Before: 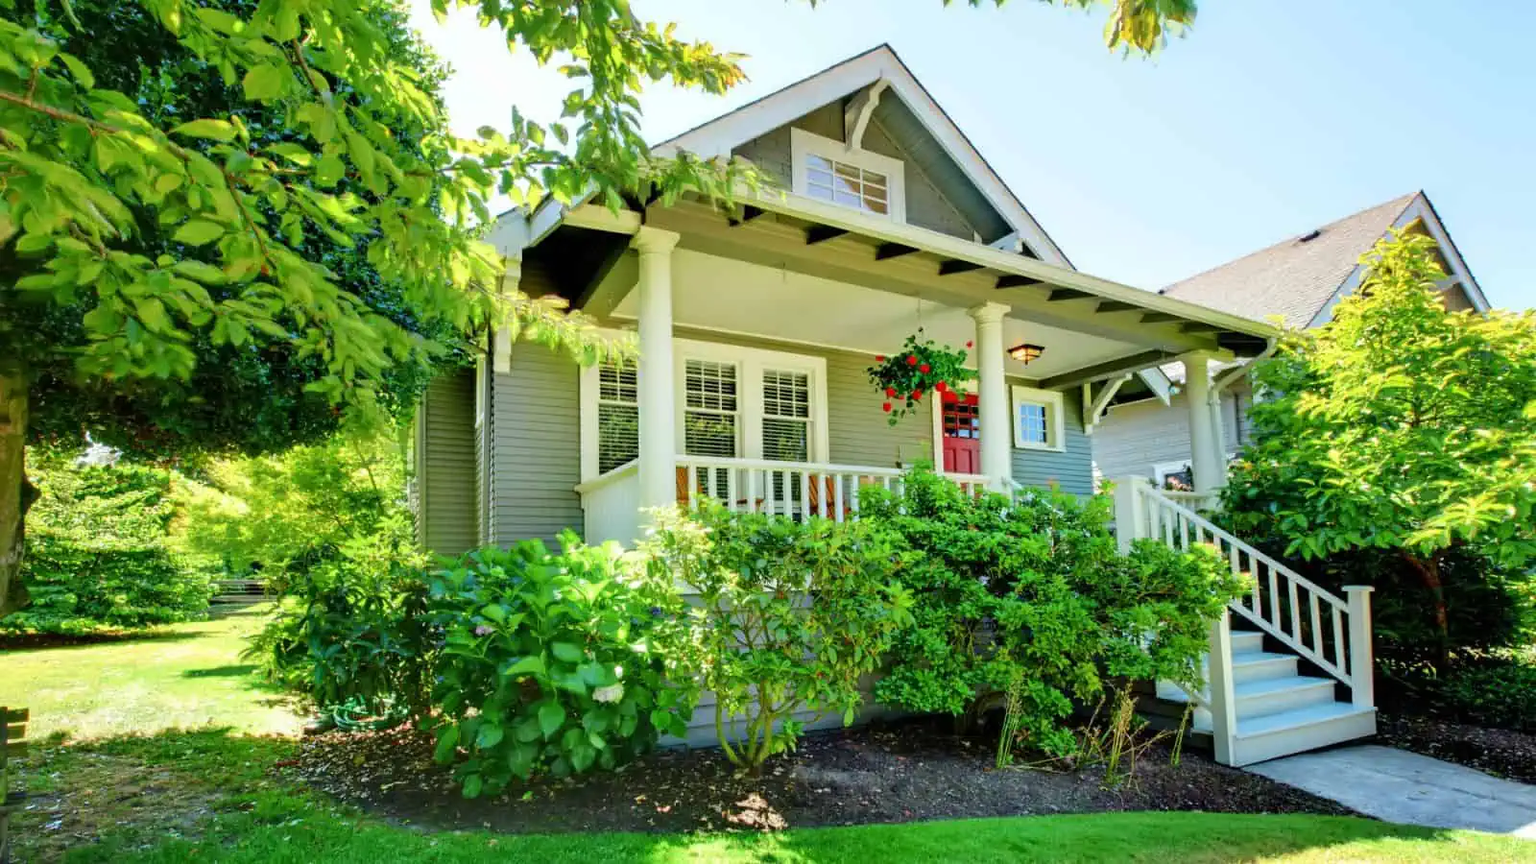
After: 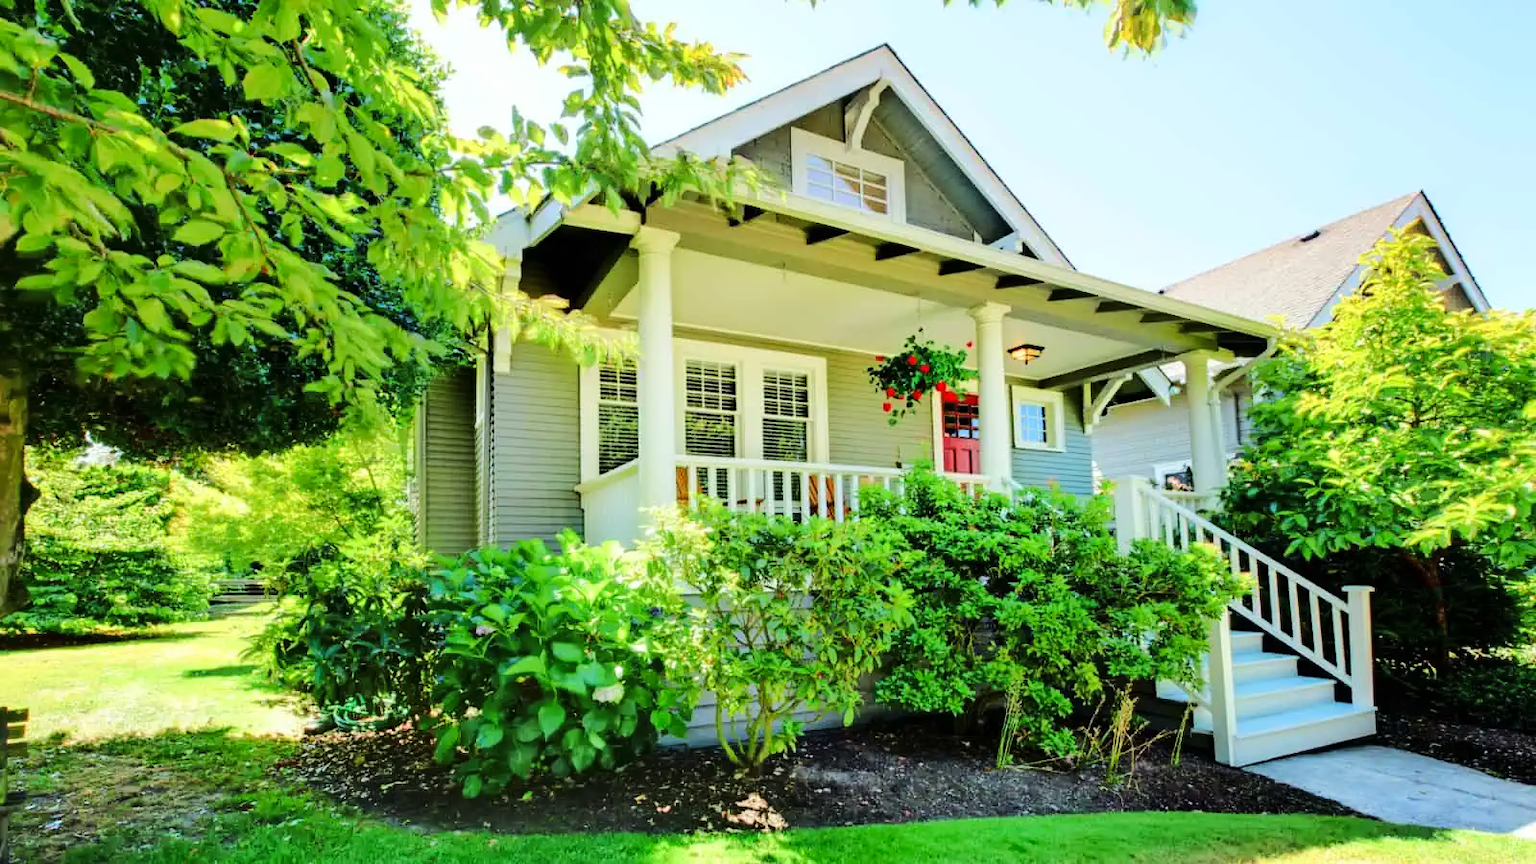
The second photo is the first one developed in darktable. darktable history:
tone curve: curves: ch0 [(0, 0) (0.003, 0.002) (0.011, 0.009) (0.025, 0.018) (0.044, 0.03) (0.069, 0.043) (0.1, 0.057) (0.136, 0.079) (0.177, 0.125) (0.224, 0.178) (0.277, 0.255) (0.335, 0.341) (0.399, 0.443) (0.468, 0.553) (0.543, 0.644) (0.623, 0.718) (0.709, 0.779) (0.801, 0.849) (0.898, 0.929) (1, 1)], color space Lab, linked channels, preserve colors none
